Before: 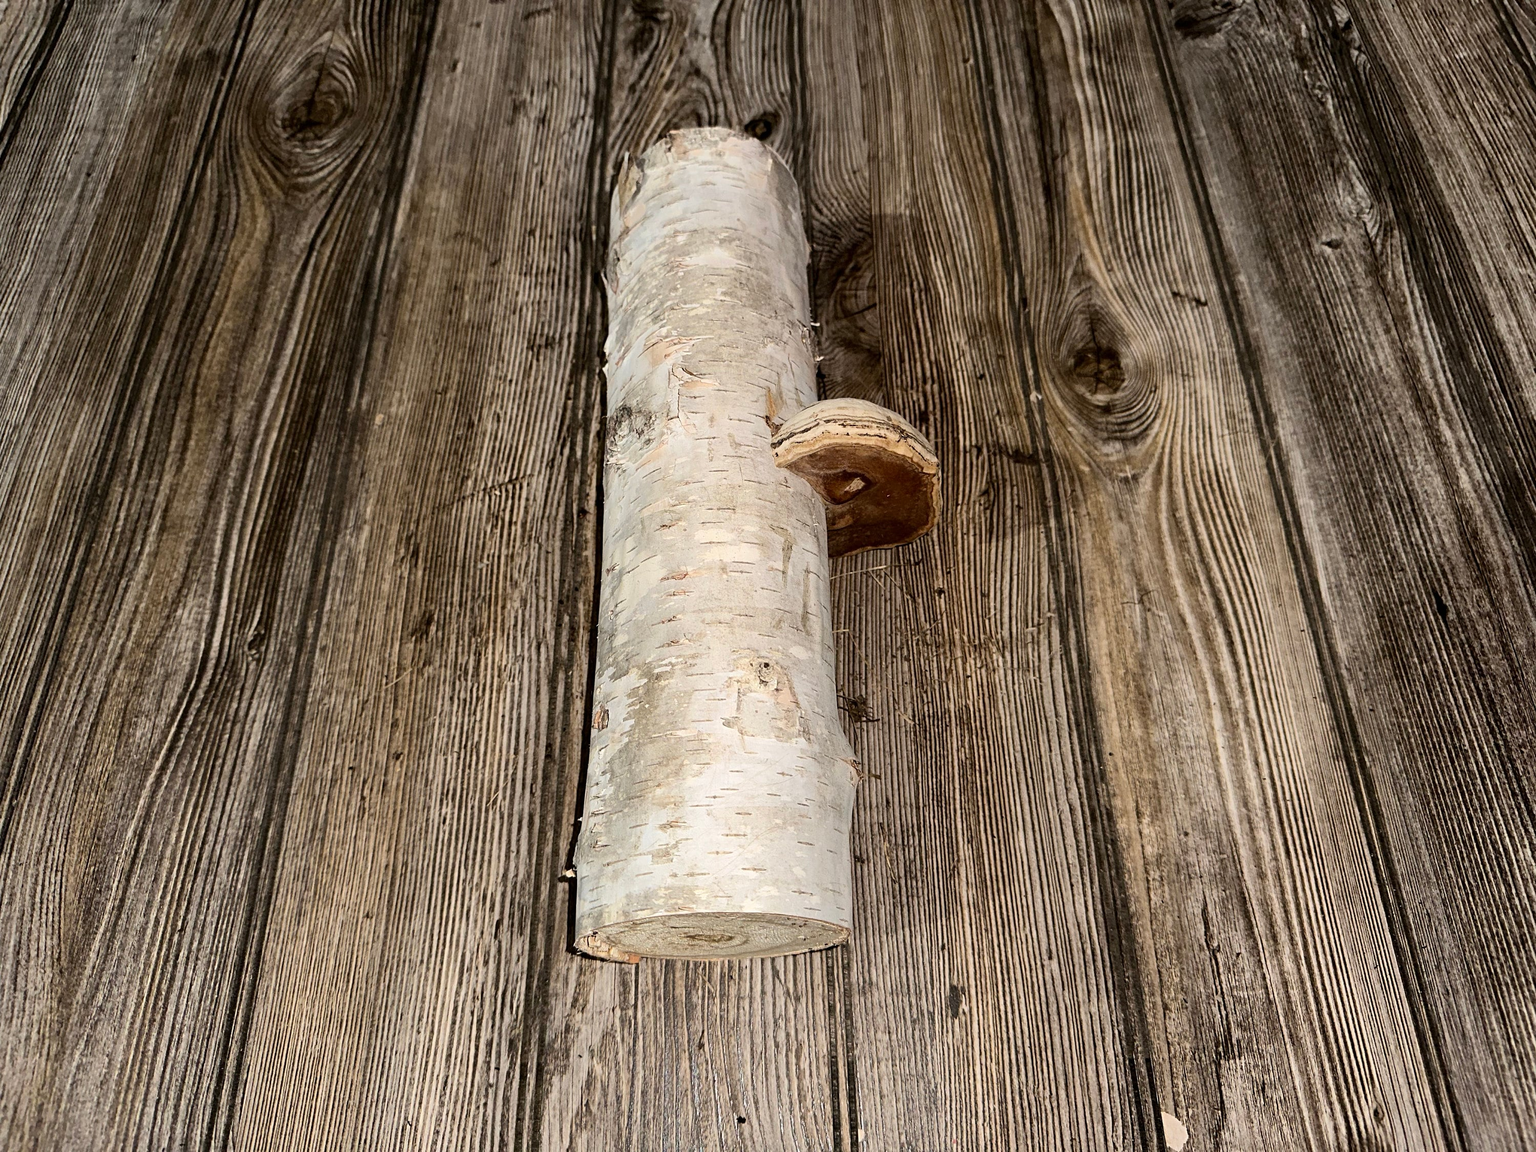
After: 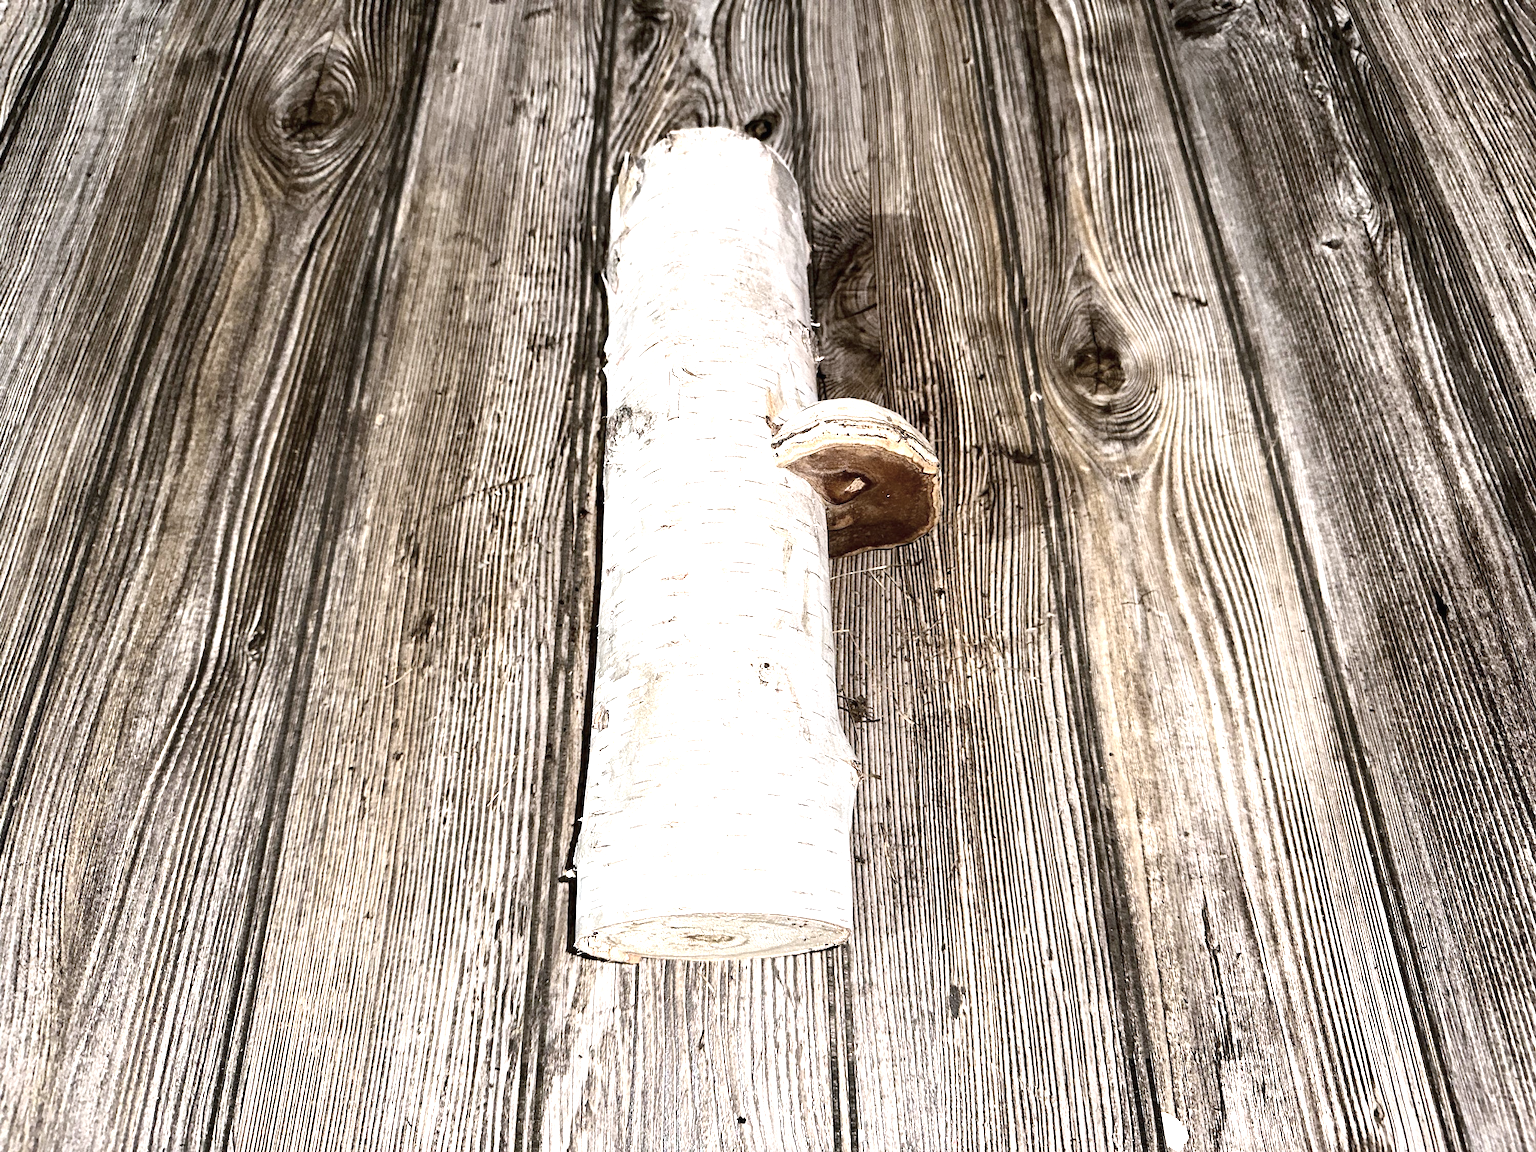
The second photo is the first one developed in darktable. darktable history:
contrast brightness saturation: contrast 0.1, saturation -0.36
white balance: red 0.984, blue 1.059
exposure: black level correction 0, exposure 1.4 EV, compensate highlight preservation false
